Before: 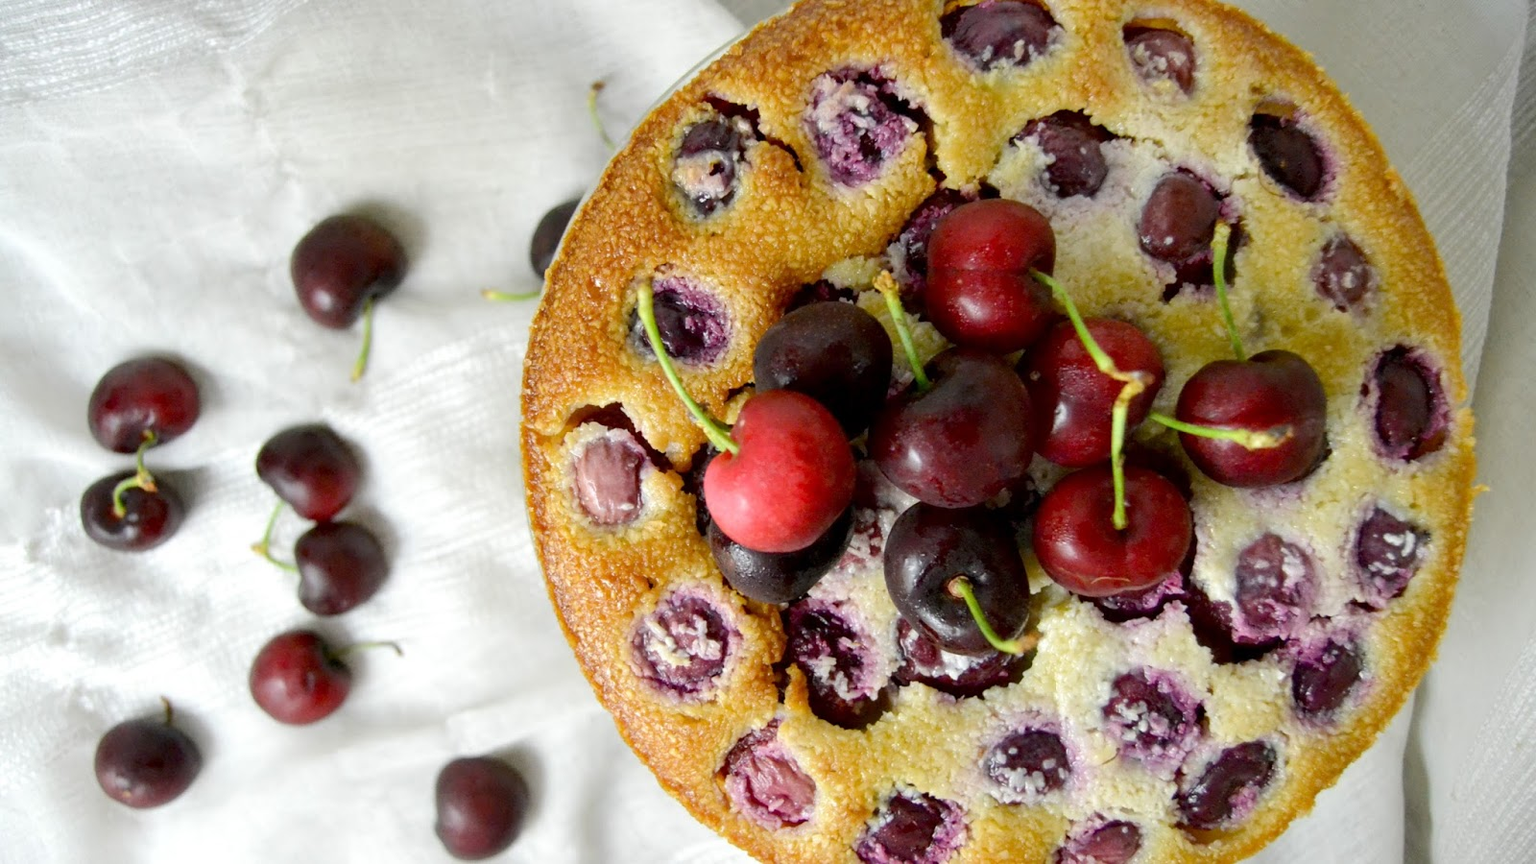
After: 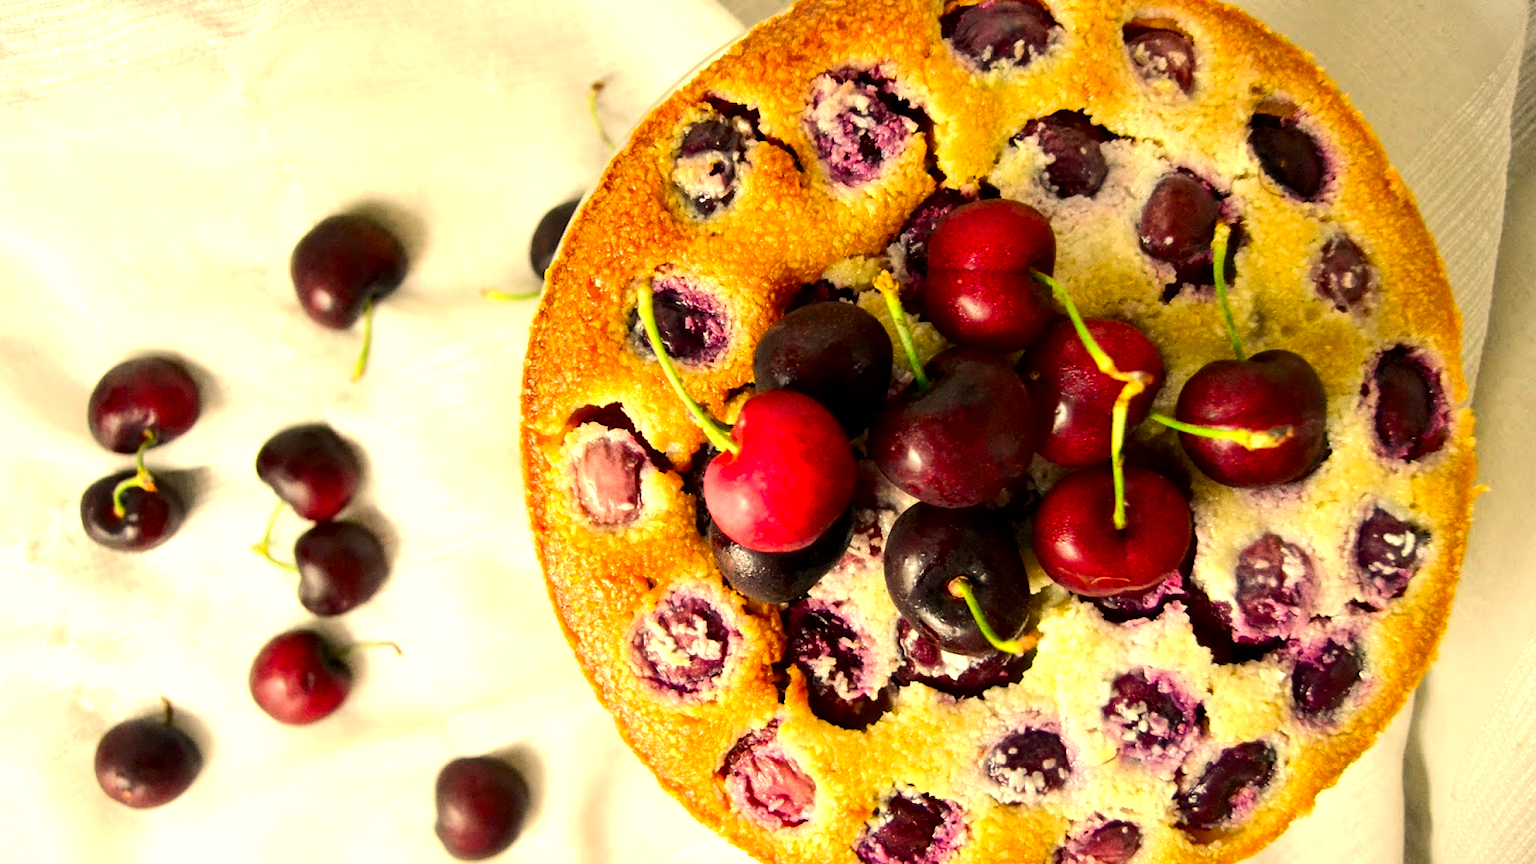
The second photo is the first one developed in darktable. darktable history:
tone equalizer: -8 EV -0.75 EV, -7 EV -0.7 EV, -6 EV -0.6 EV, -5 EV -0.4 EV, -3 EV 0.4 EV, -2 EV 0.6 EV, -1 EV 0.7 EV, +0 EV 0.75 EV, edges refinement/feathering 500, mask exposure compensation -1.57 EV, preserve details no
contrast brightness saturation: brightness -0.02, saturation 0.35
white balance: red 1.123, blue 0.83
